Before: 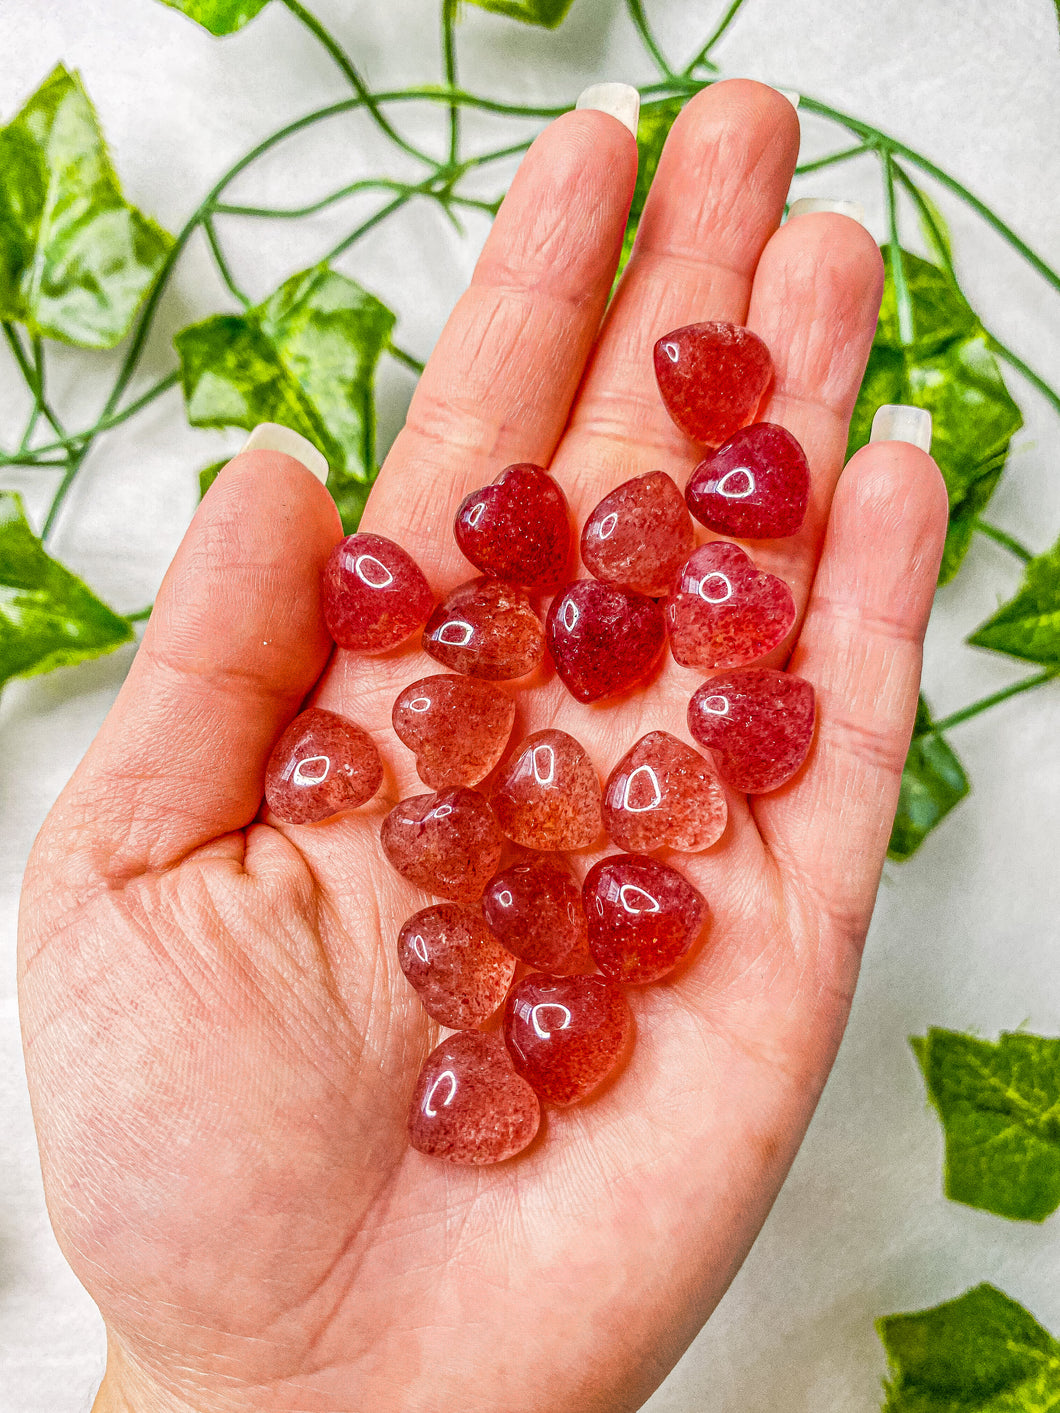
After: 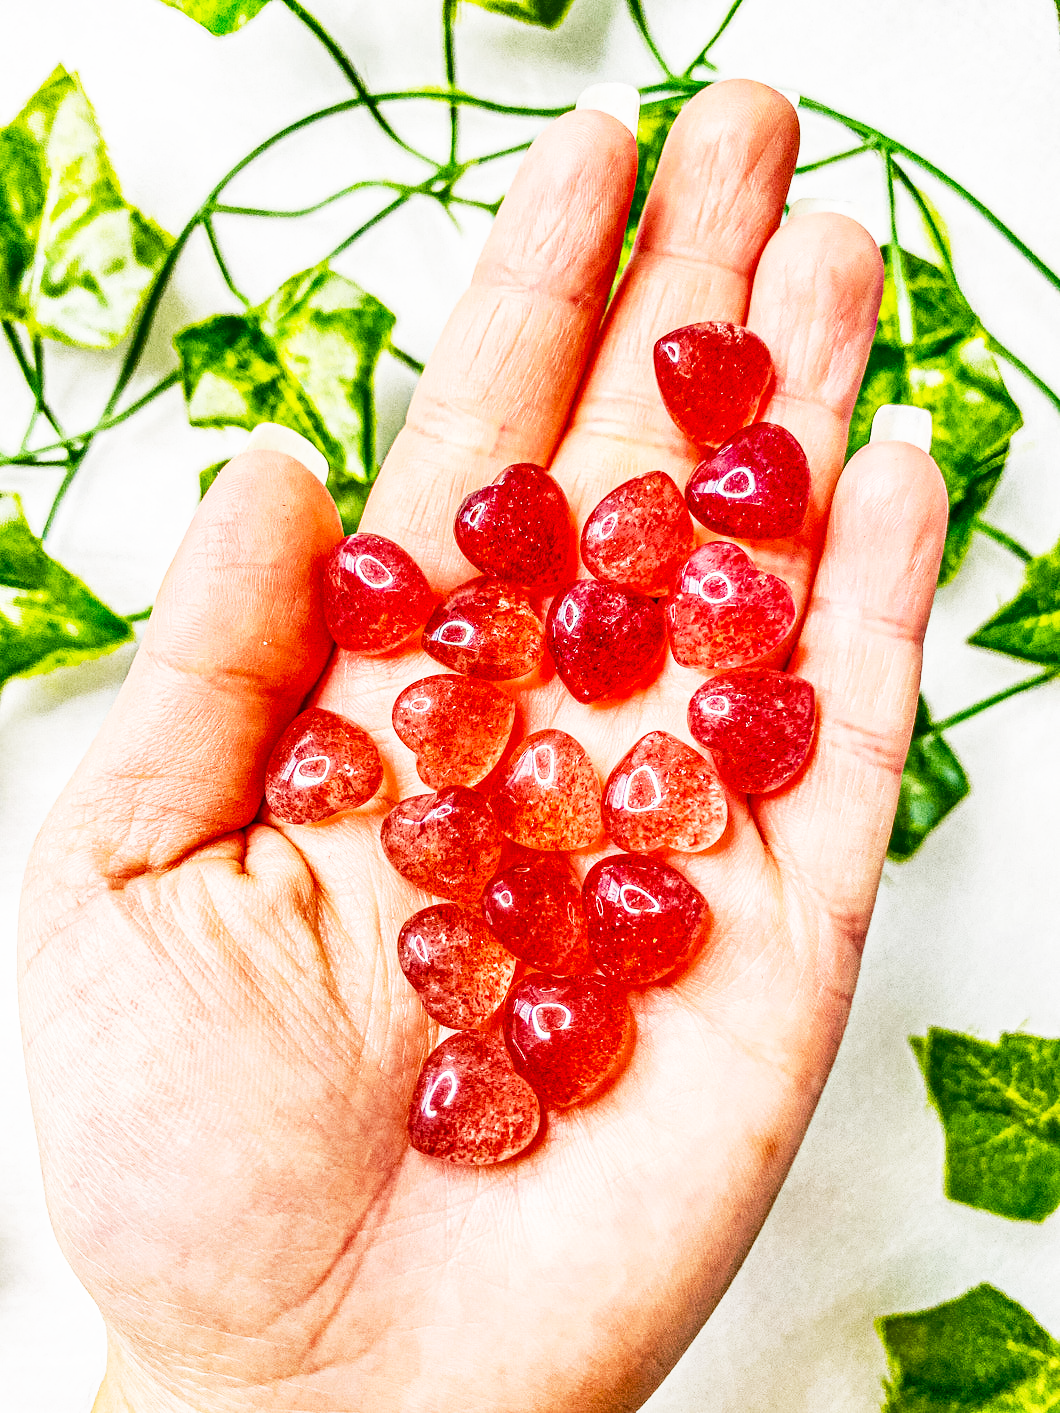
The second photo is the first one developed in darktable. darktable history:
base curve: curves: ch0 [(0, 0) (0.012, 0.01) (0.073, 0.168) (0.31, 0.711) (0.645, 0.957) (1, 1)], preserve colors none
shadows and highlights: shadows 59.89, soften with gaussian
